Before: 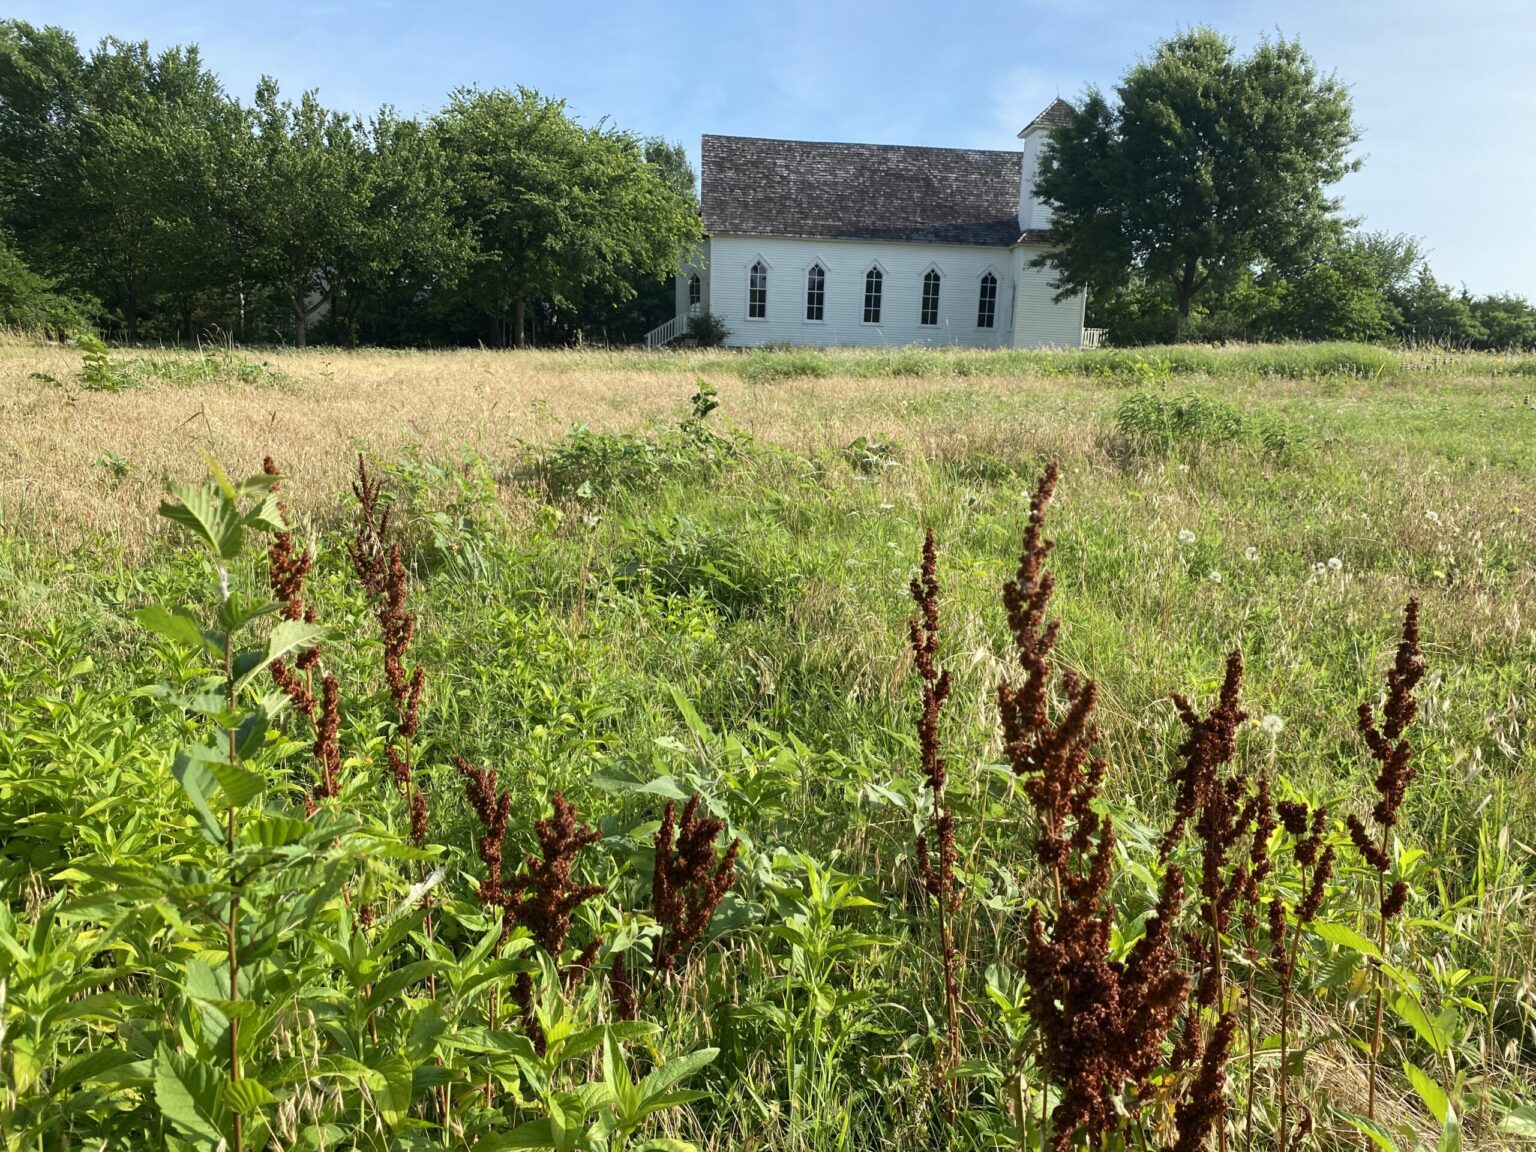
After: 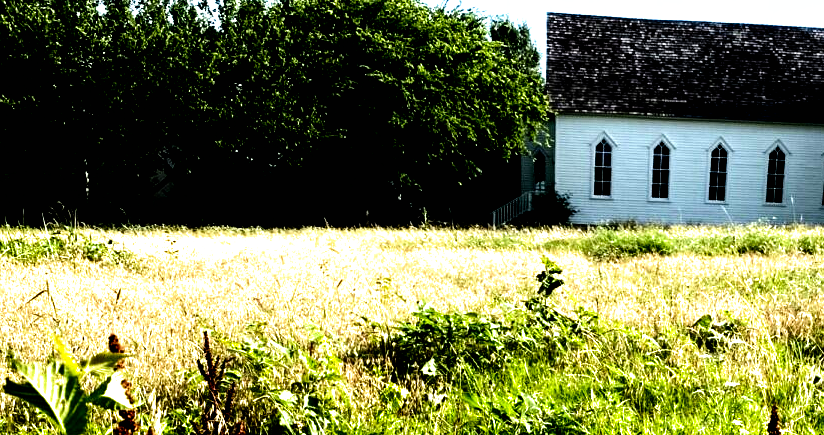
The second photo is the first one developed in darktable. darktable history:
exposure: black level correction 0.046, exposure -0.228 EV, compensate highlight preservation false
crop: left 10.121%, top 10.631%, right 36.218%, bottom 51.526%
tone equalizer: -8 EV -0.75 EV, -7 EV -0.7 EV, -6 EV -0.6 EV, -5 EV -0.4 EV, -3 EV 0.4 EV, -2 EV 0.6 EV, -1 EV 0.7 EV, +0 EV 0.75 EV, edges refinement/feathering 500, mask exposure compensation -1.57 EV, preserve details no
filmic rgb: black relative exposure -8.2 EV, white relative exposure 2.2 EV, threshold 3 EV, hardness 7.11, latitude 85.74%, contrast 1.696, highlights saturation mix -4%, shadows ↔ highlights balance -2.69%, preserve chrominance no, color science v5 (2021), contrast in shadows safe, contrast in highlights safe, enable highlight reconstruction true
